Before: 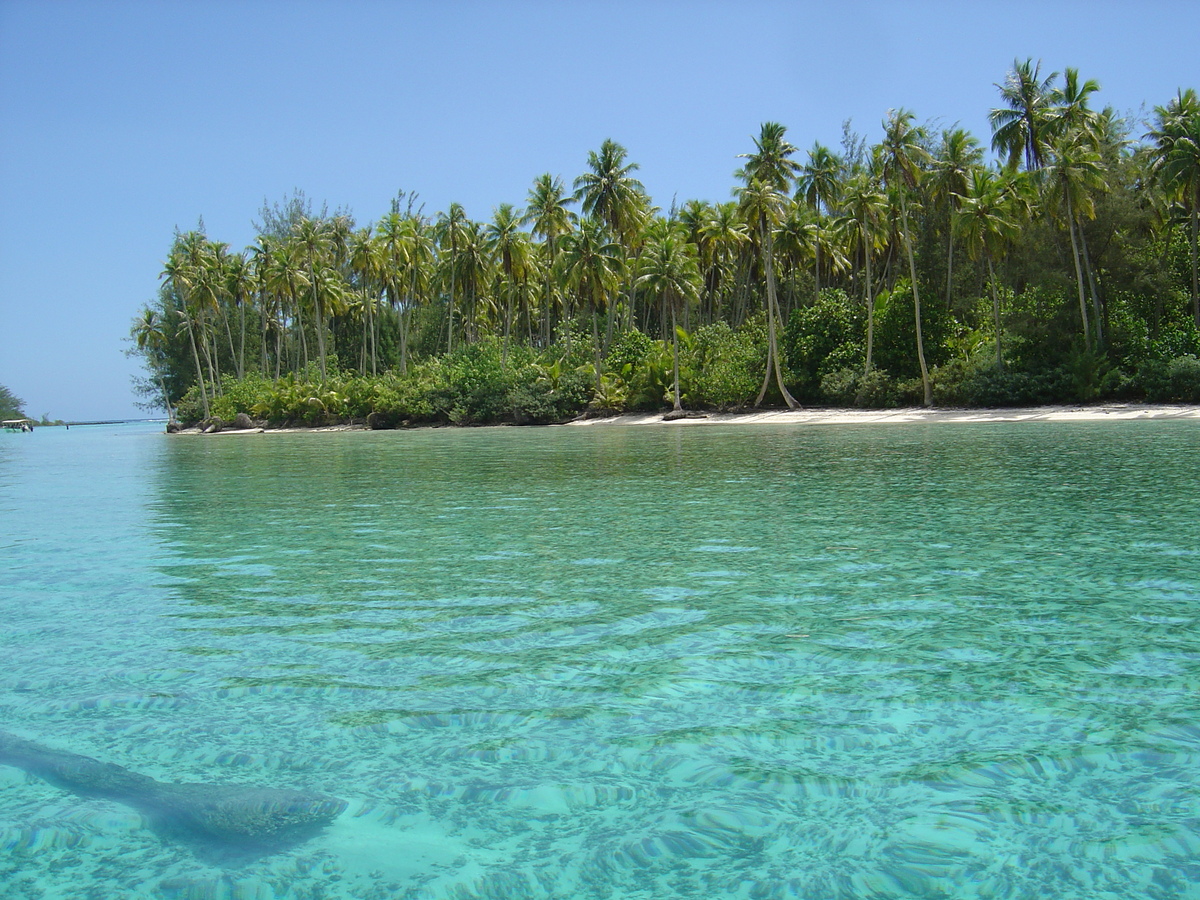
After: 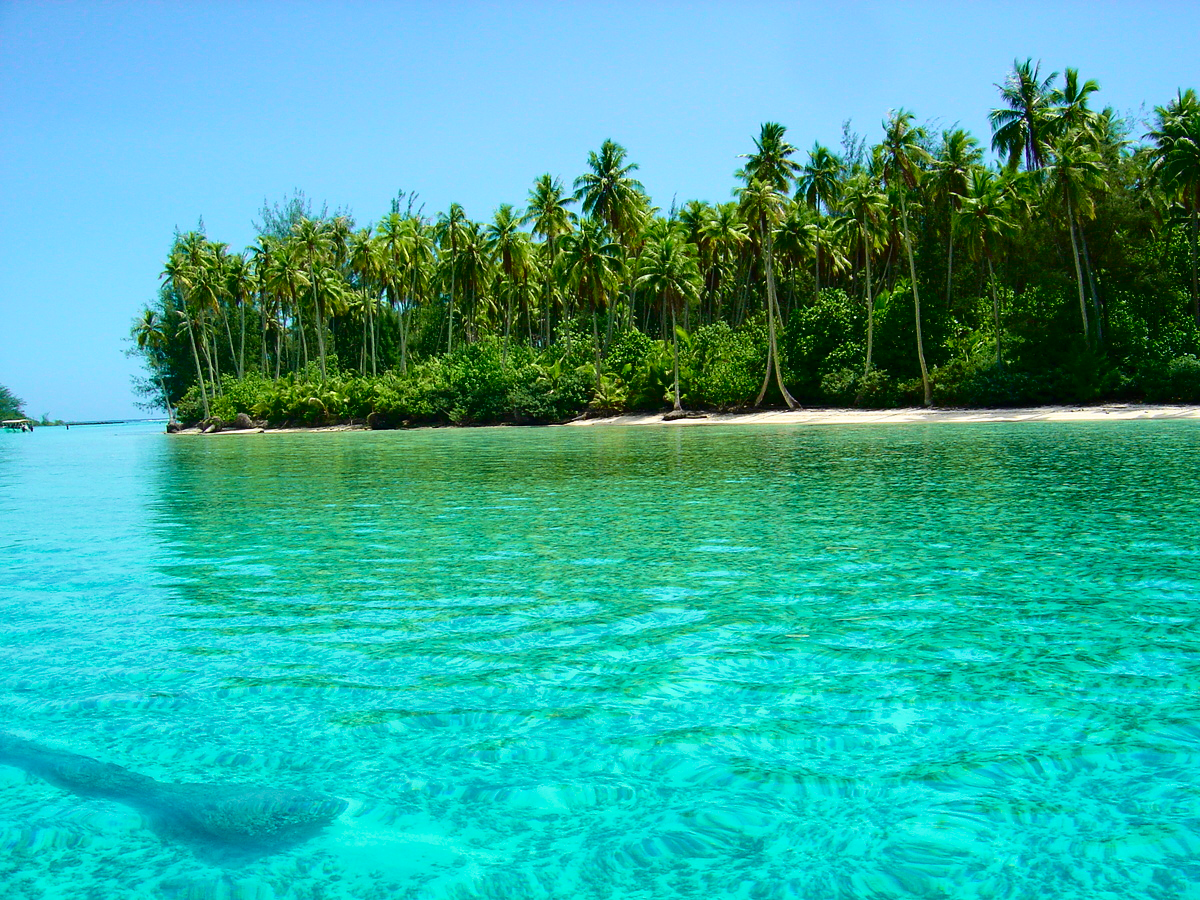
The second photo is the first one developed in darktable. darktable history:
velvia: on, module defaults
contrast brightness saturation: contrast 0.192, brightness -0.114, saturation 0.208
tone curve: curves: ch0 [(0, 0) (0.051, 0.047) (0.102, 0.099) (0.228, 0.275) (0.432, 0.535) (0.695, 0.778) (0.908, 0.946) (1, 1)]; ch1 [(0, 0) (0.339, 0.298) (0.402, 0.363) (0.453, 0.413) (0.485, 0.469) (0.494, 0.493) (0.504, 0.501) (0.525, 0.534) (0.563, 0.595) (0.597, 0.638) (1, 1)]; ch2 [(0, 0) (0.48, 0.48) (0.504, 0.5) (0.539, 0.554) (0.59, 0.63) (0.642, 0.684) (0.824, 0.815) (1, 1)], color space Lab, independent channels
